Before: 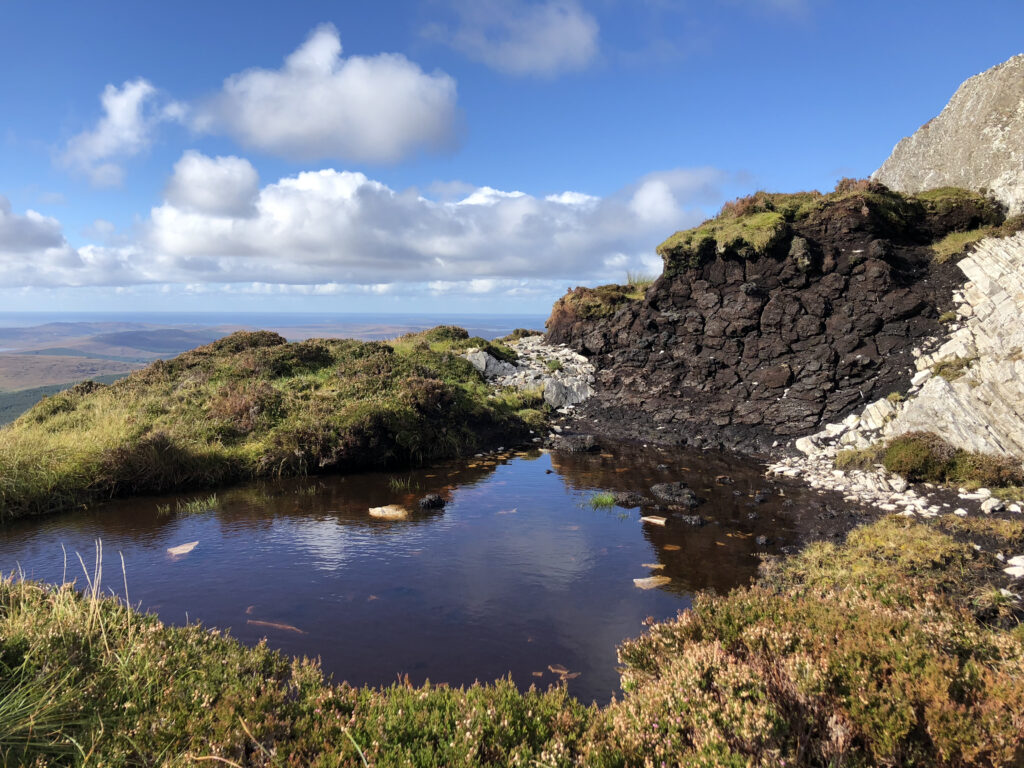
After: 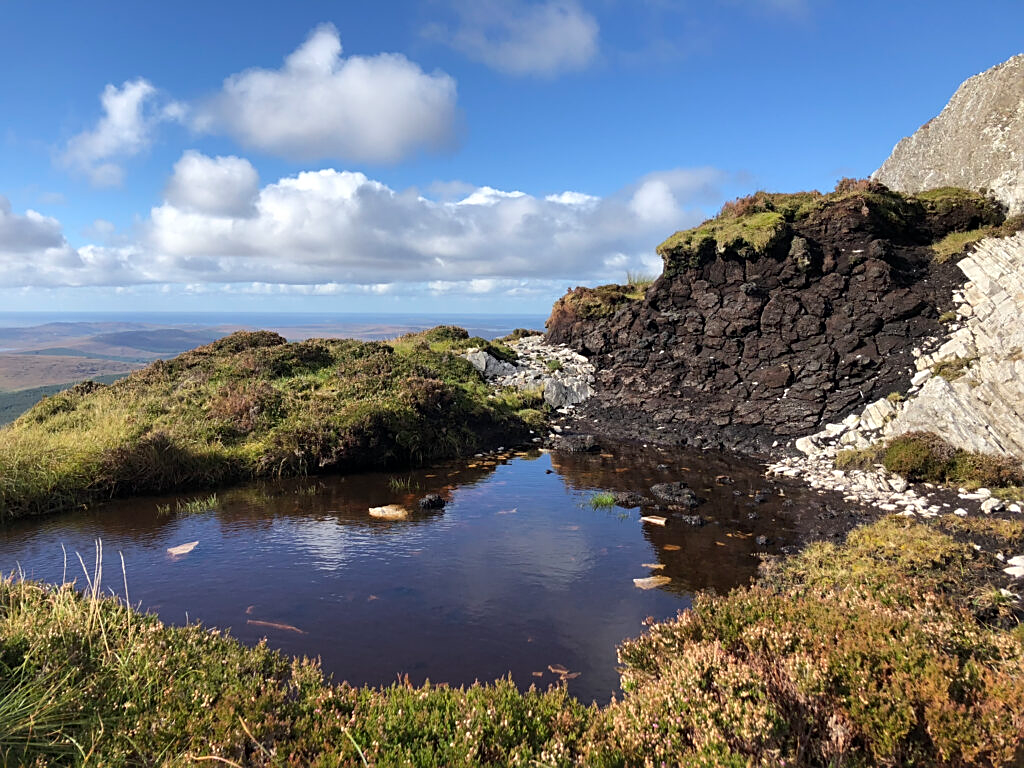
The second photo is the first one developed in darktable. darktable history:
sharpen: on, module defaults
contrast brightness saturation: saturation -0.051
